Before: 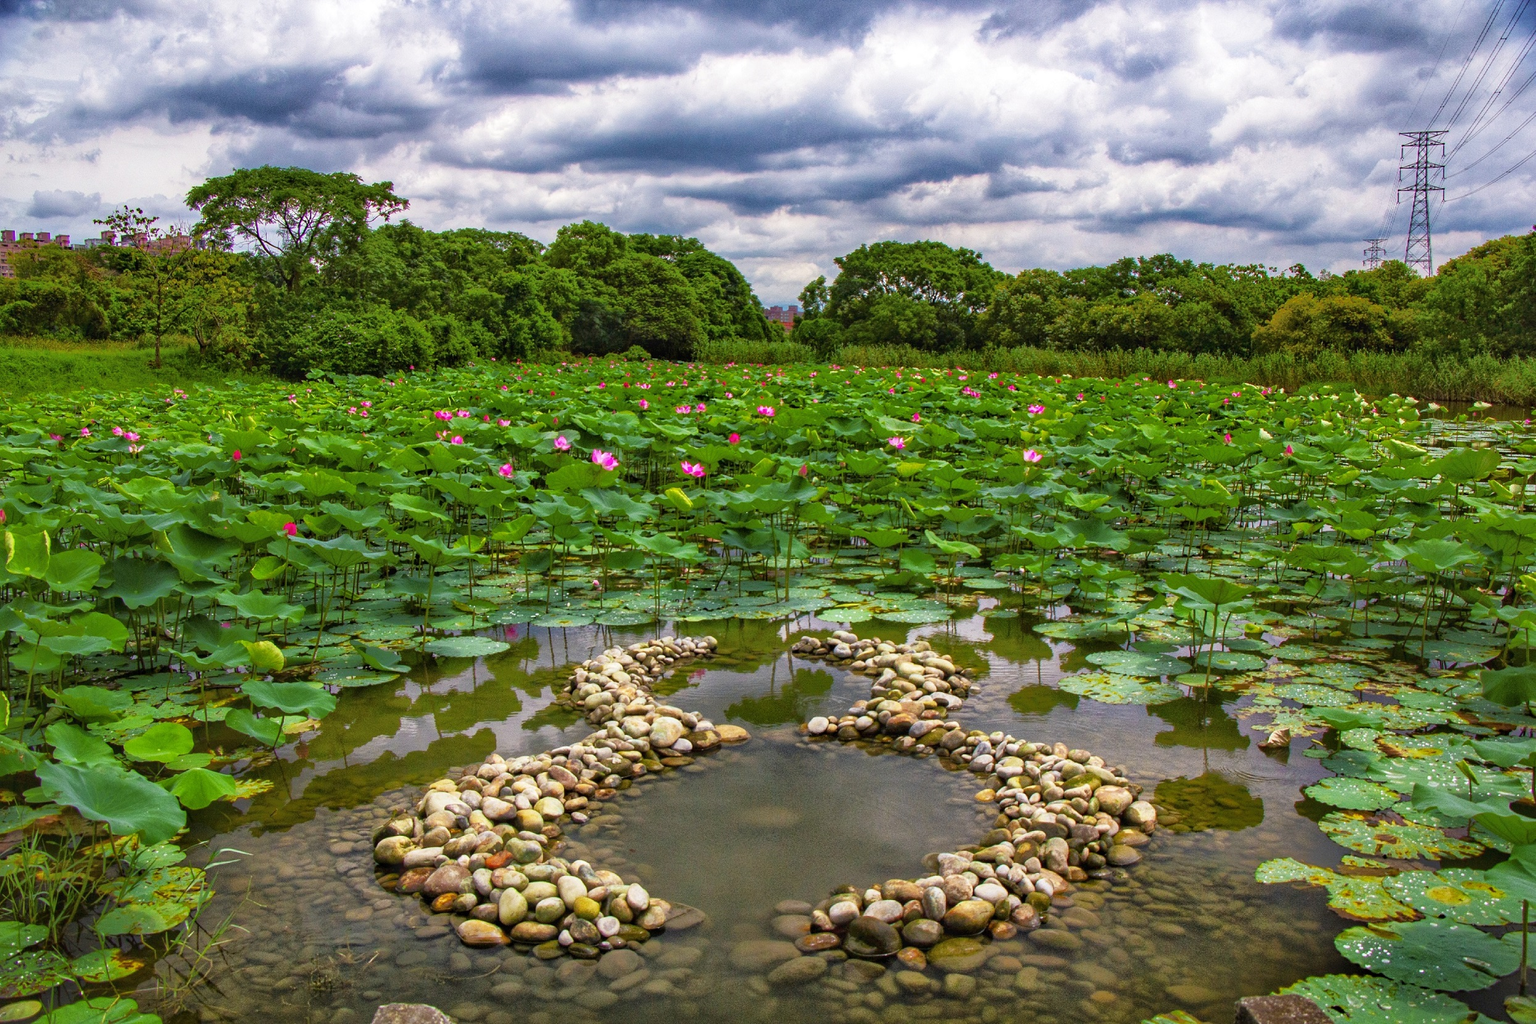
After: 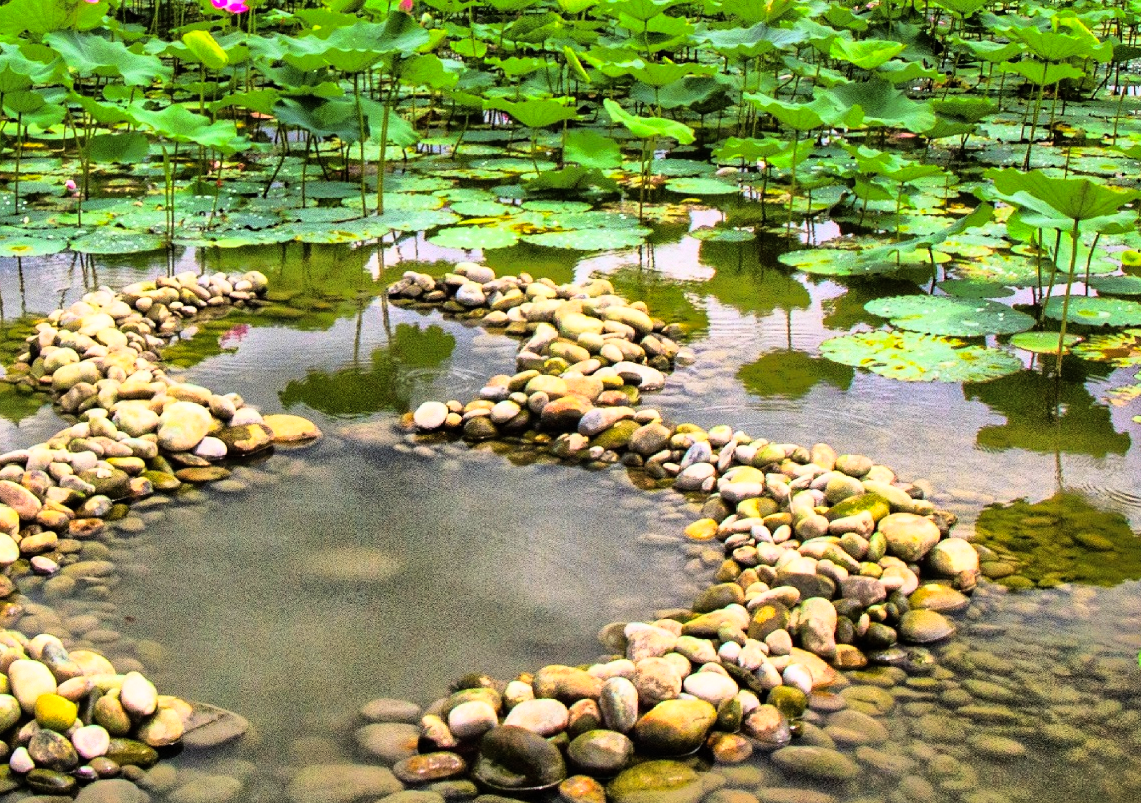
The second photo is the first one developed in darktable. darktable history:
shadows and highlights: on, module defaults
crop: left 35.976%, top 45.819%, right 18.162%, bottom 5.807%
rgb curve: curves: ch0 [(0, 0) (0.21, 0.15) (0.24, 0.21) (0.5, 0.75) (0.75, 0.96) (0.89, 0.99) (1, 1)]; ch1 [(0, 0.02) (0.21, 0.13) (0.25, 0.2) (0.5, 0.67) (0.75, 0.9) (0.89, 0.97) (1, 1)]; ch2 [(0, 0.02) (0.21, 0.13) (0.25, 0.2) (0.5, 0.67) (0.75, 0.9) (0.89, 0.97) (1, 1)], compensate middle gray true
